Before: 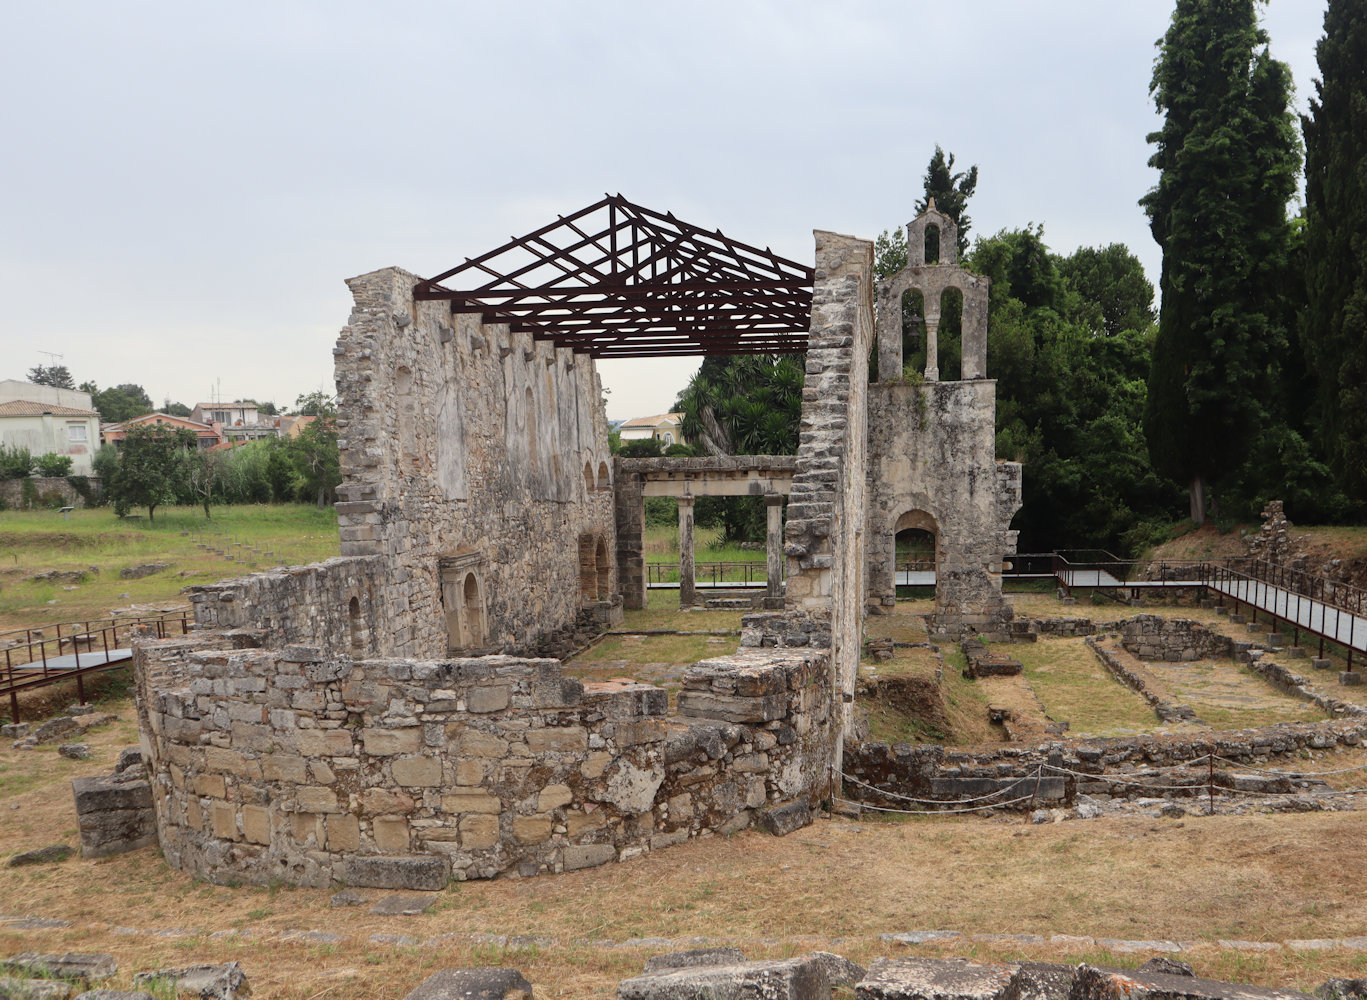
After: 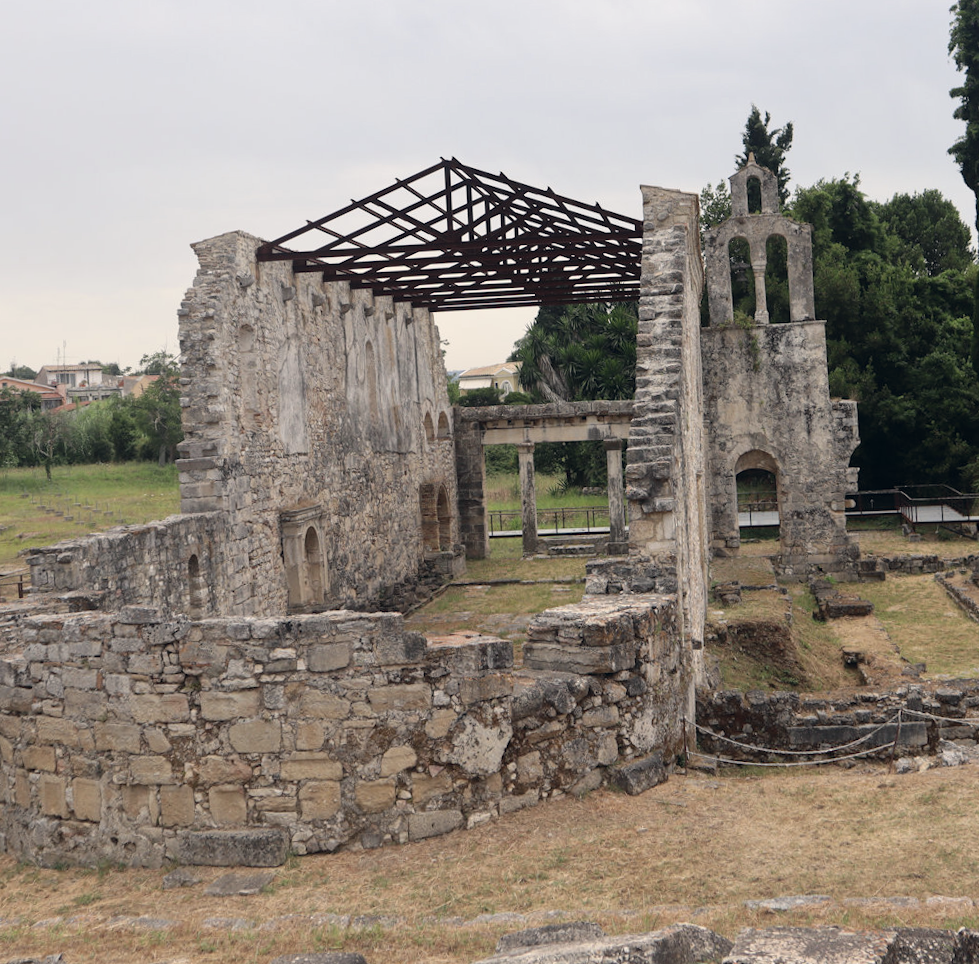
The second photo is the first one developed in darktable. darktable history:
crop: left 9.88%, right 12.664%
color correction: highlights a* 2.75, highlights b* 5, shadows a* -2.04, shadows b* -4.84, saturation 0.8
rotate and perspective: rotation -1.68°, lens shift (vertical) -0.146, crop left 0.049, crop right 0.912, crop top 0.032, crop bottom 0.96
